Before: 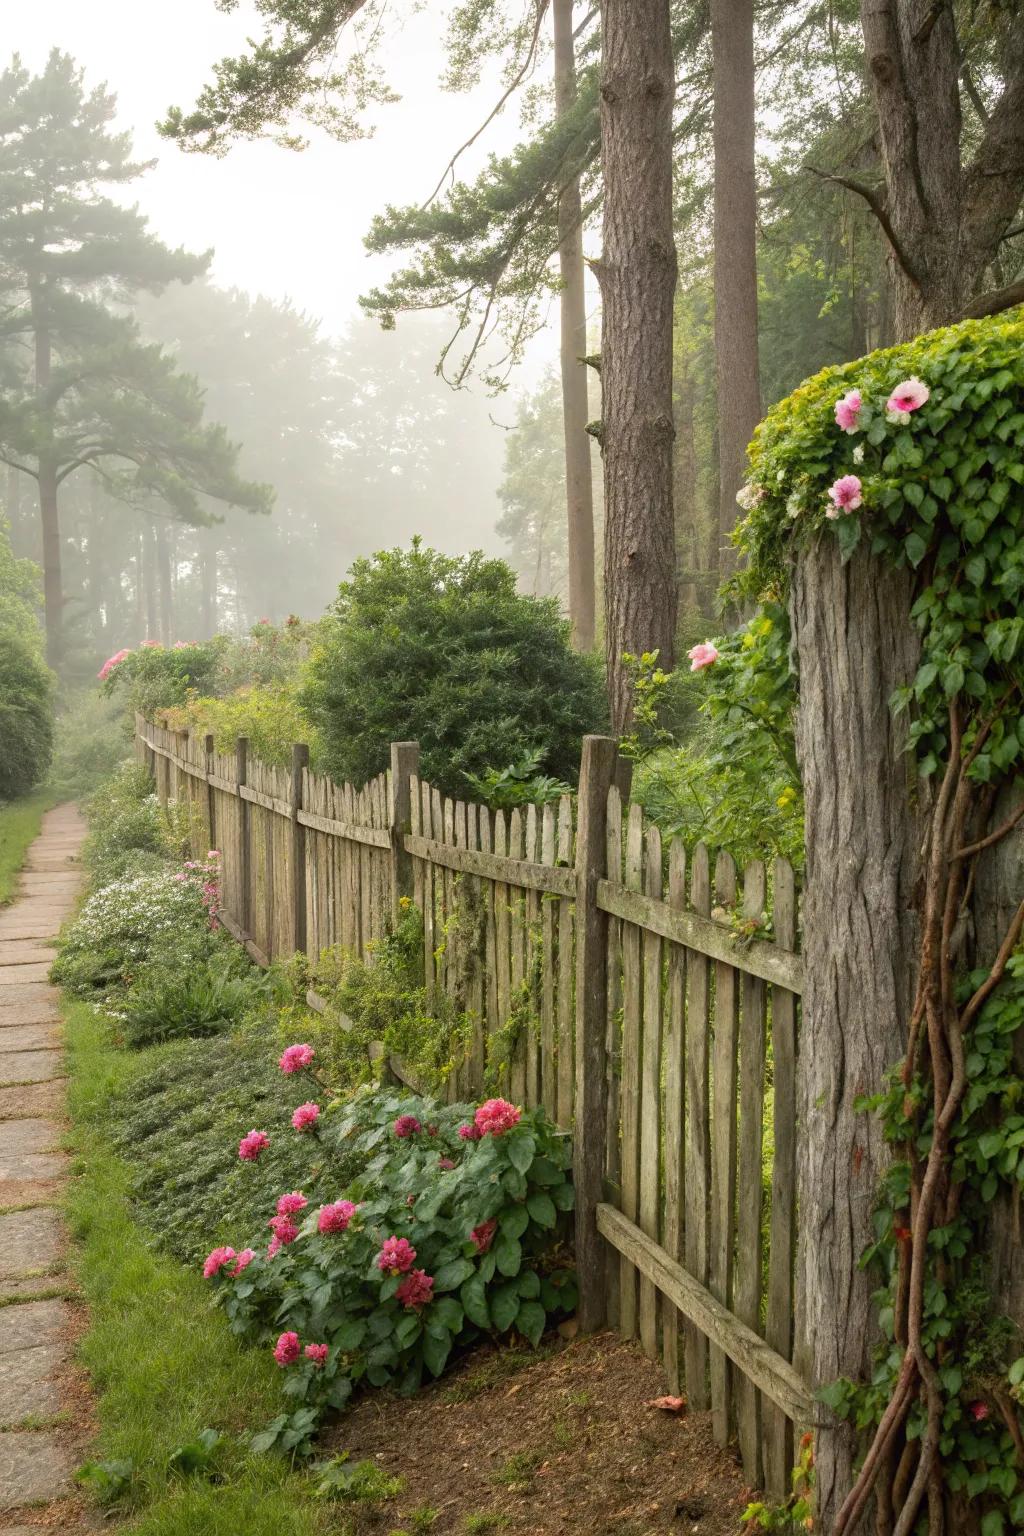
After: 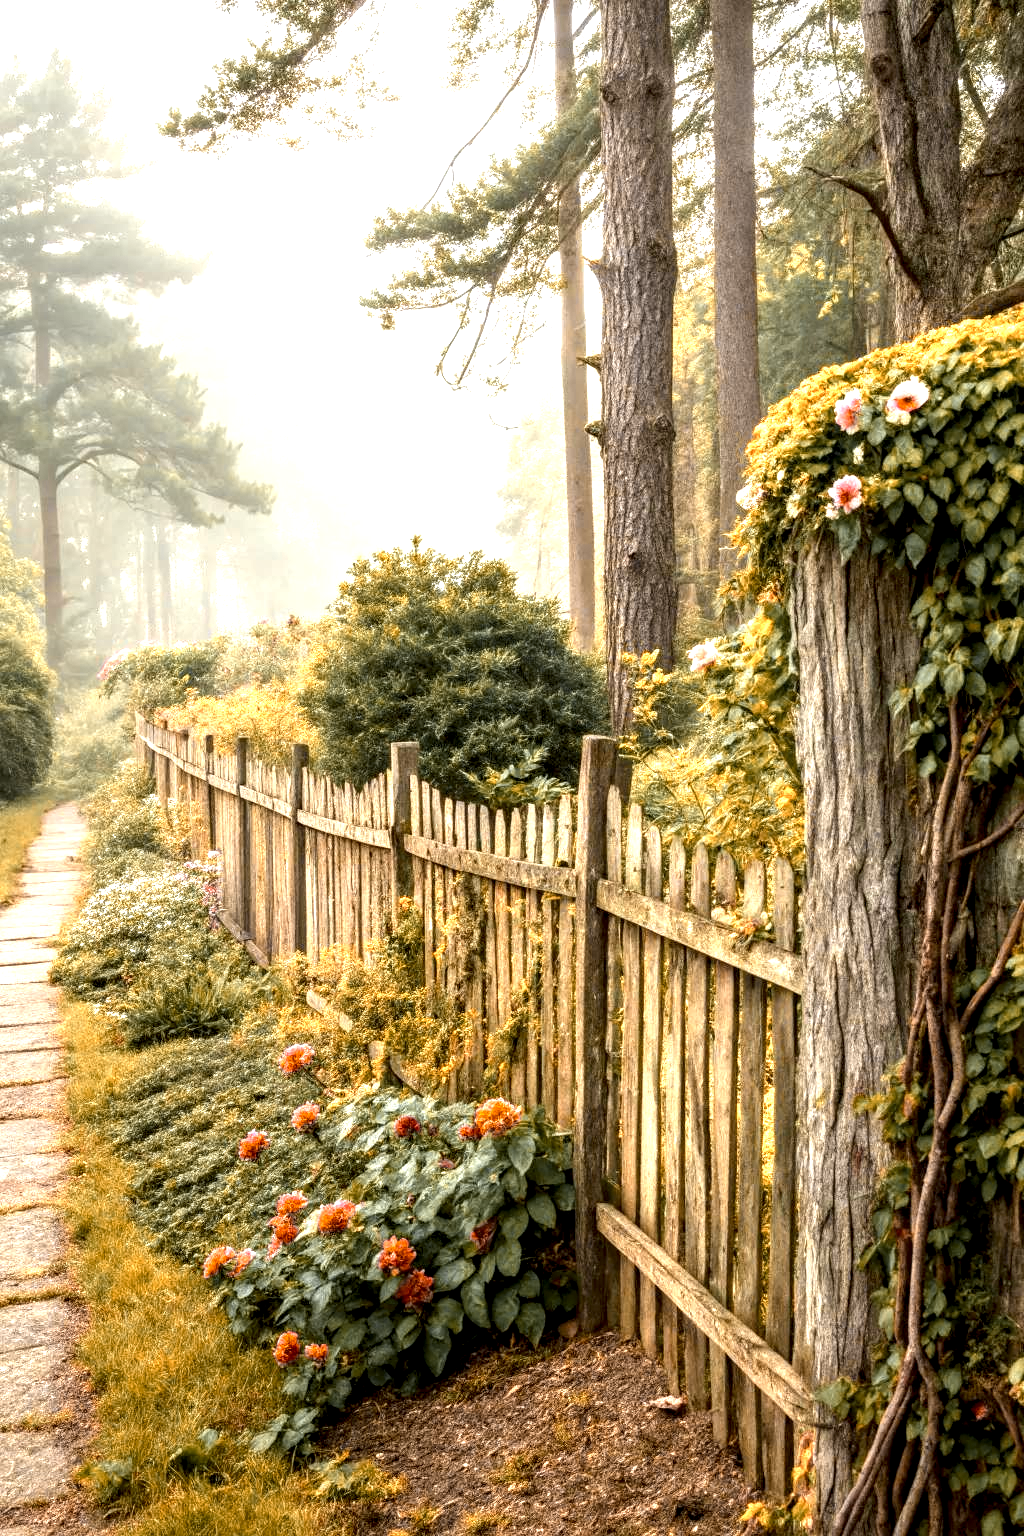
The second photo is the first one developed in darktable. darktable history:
color zones: curves: ch0 [(0.009, 0.528) (0.136, 0.6) (0.255, 0.586) (0.39, 0.528) (0.522, 0.584) (0.686, 0.736) (0.849, 0.561)]; ch1 [(0.045, 0.781) (0.14, 0.416) (0.257, 0.695) (0.442, 0.032) (0.738, 0.338) (0.818, 0.632) (0.891, 0.741) (1, 0.704)]; ch2 [(0, 0.667) (0.141, 0.52) (0.26, 0.37) (0.474, 0.432) (0.743, 0.286)]
exposure: exposure 0.64 EV, compensate highlight preservation false
local contrast: highlights 65%, shadows 54%, detail 169%, midtone range 0.514
